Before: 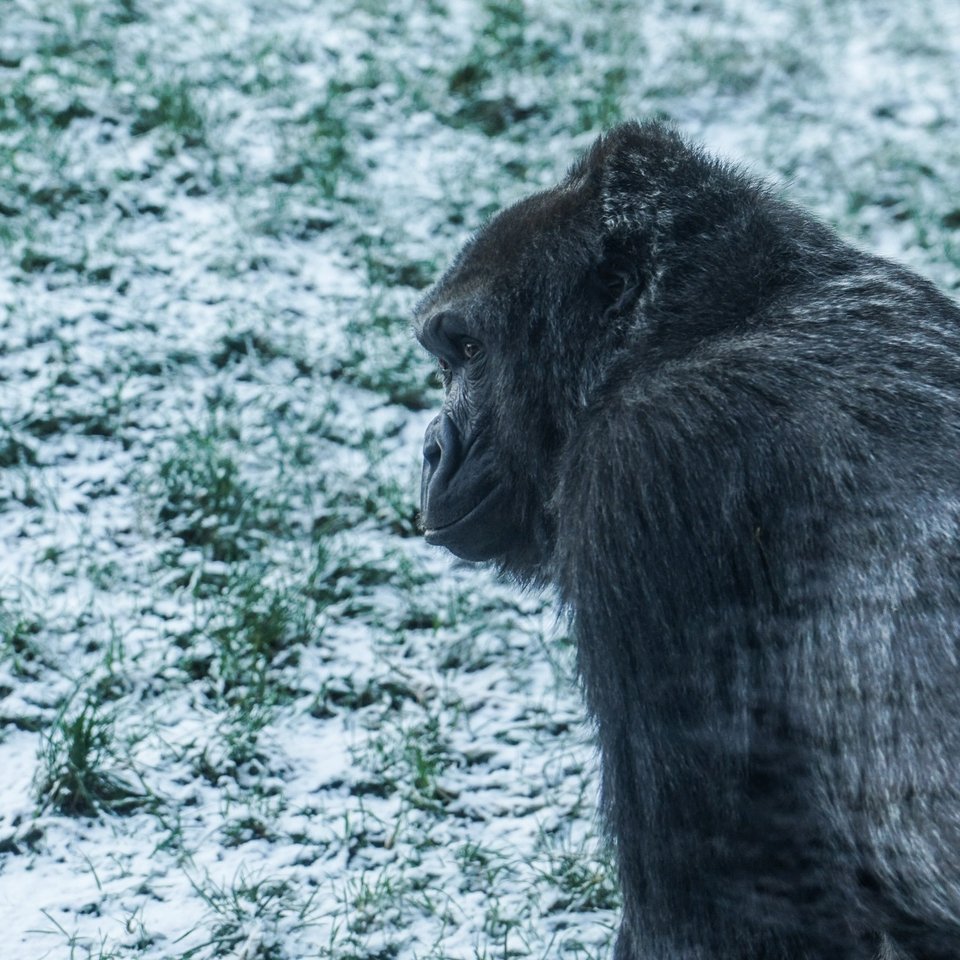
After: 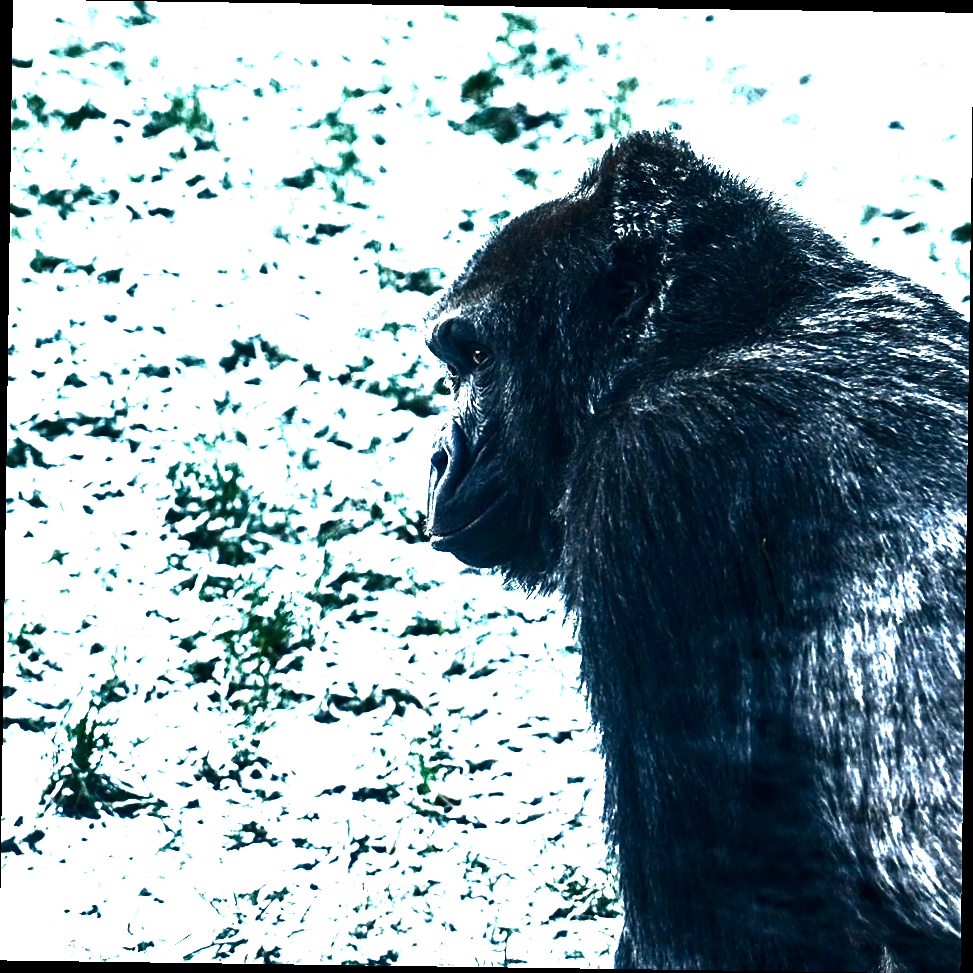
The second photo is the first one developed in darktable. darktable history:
contrast brightness saturation: contrast 0.5, saturation -0.1
levels: levels [0, 0.281, 0.562]
sharpen: on, module defaults
rotate and perspective: rotation 0.8°, automatic cropping off
